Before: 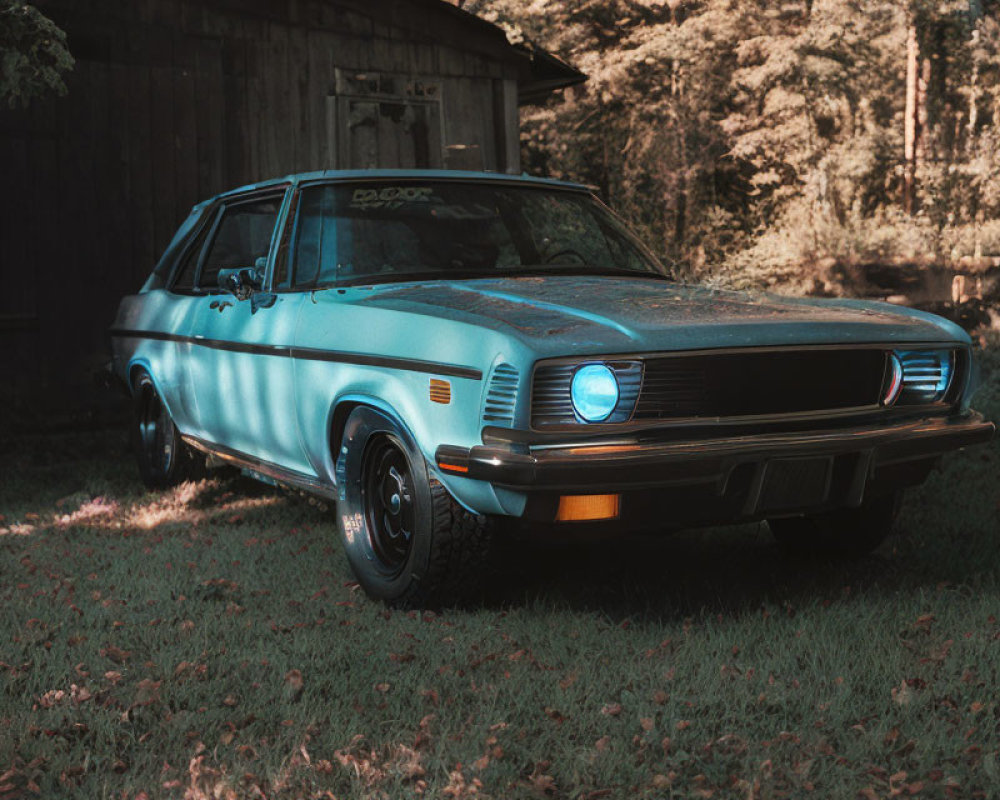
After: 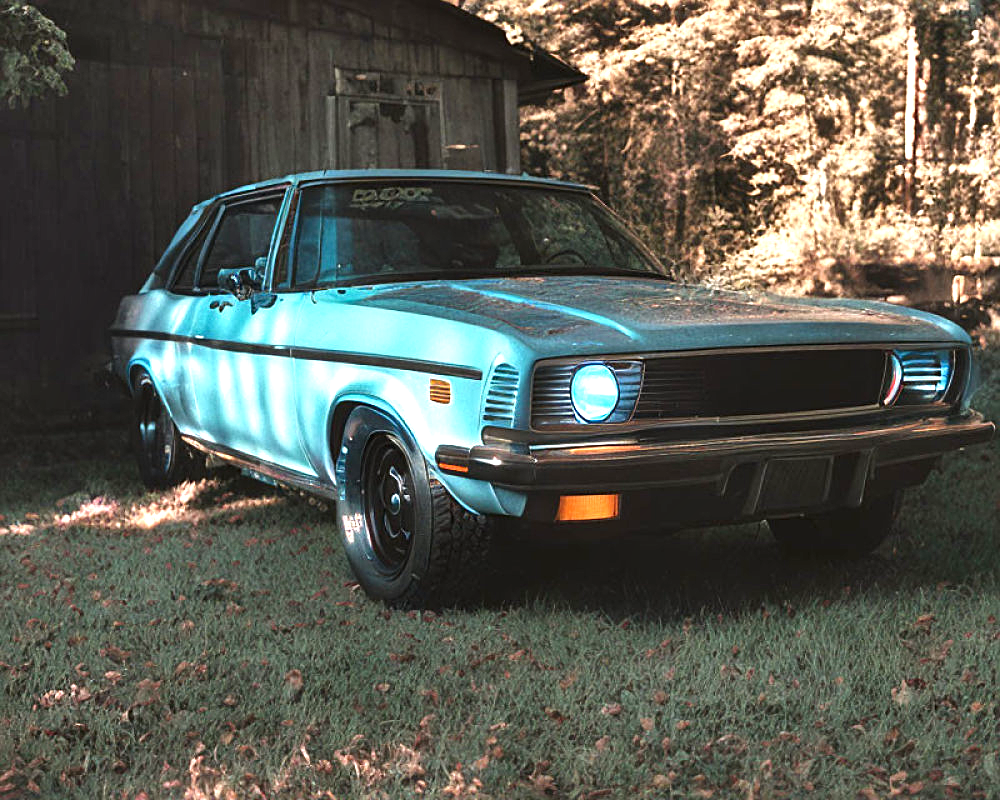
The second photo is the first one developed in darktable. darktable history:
exposure: black level correction 0, exposure 1.2 EV, compensate highlight preservation false
shadows and highlights: low approximation 0.01, soften with gaussian
contrast brightness saturation: brightness -0.088
sharpen: on, module defaults
